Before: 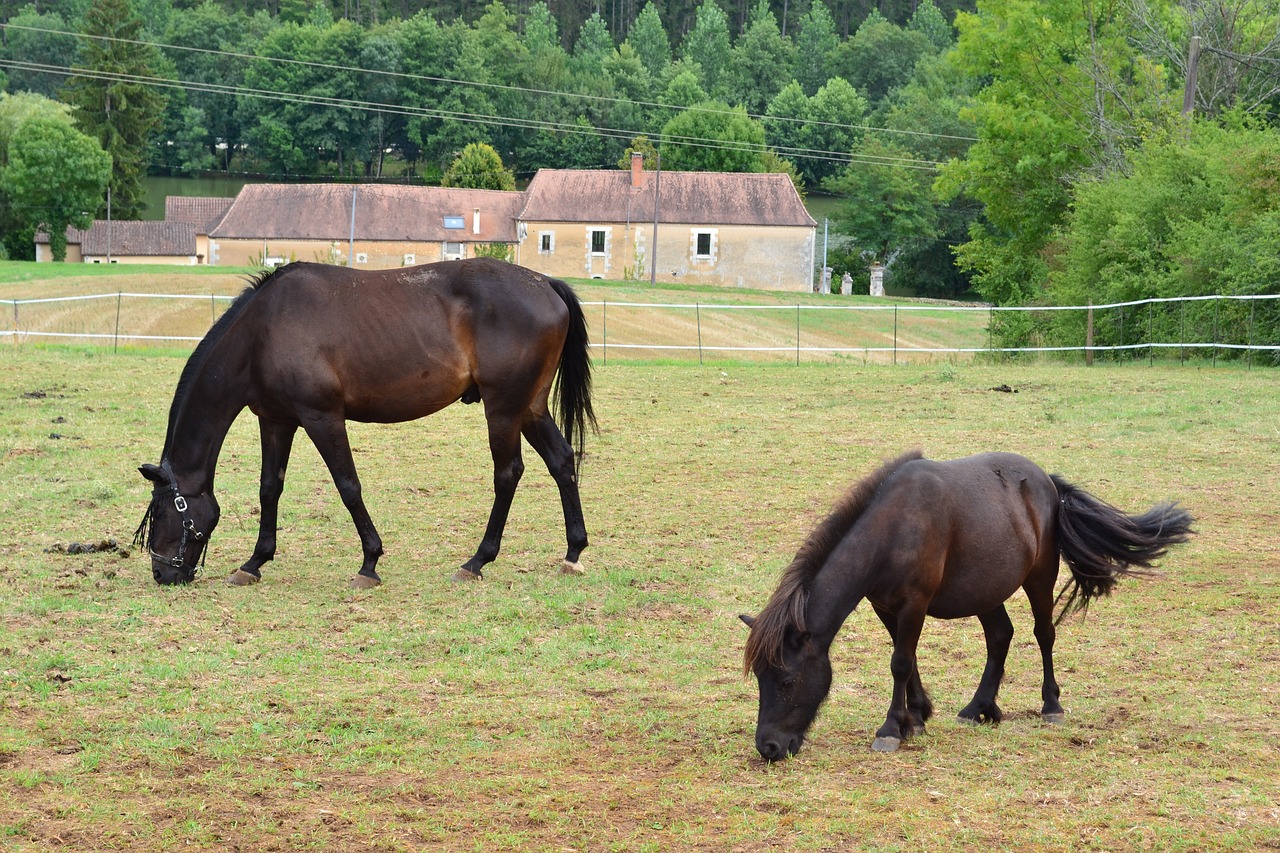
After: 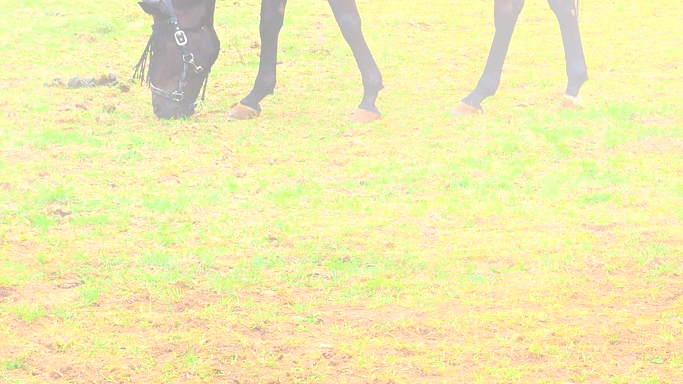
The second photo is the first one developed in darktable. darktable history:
tone equalizer: -8 EV -0.75 EV, -7 EV -0.7 EV, -6 EV -0.6 EV, -5 EV -0.4 EV, -3 EV 0.4 EV, -2 EV 0.6 EV, -1 EV 0.7 EV, +0 EV 0.75 EV, edges refinement/feathering 500, mask exposure compensation -1.57 EV, preserve details no
crop and rotate: top 54.778%, right 46.61%, bottom 0.159%
bloom: on, module defaults
